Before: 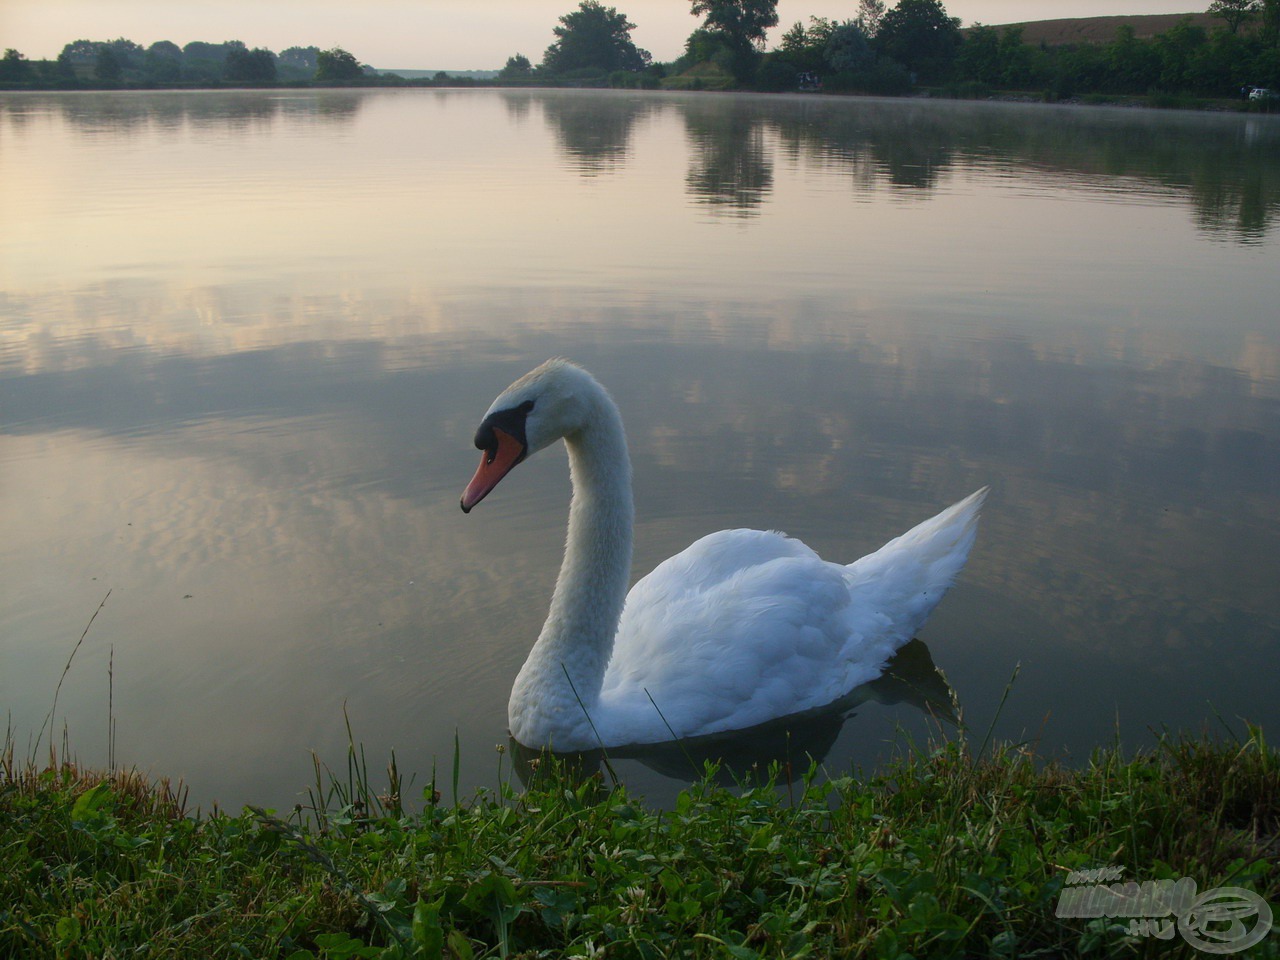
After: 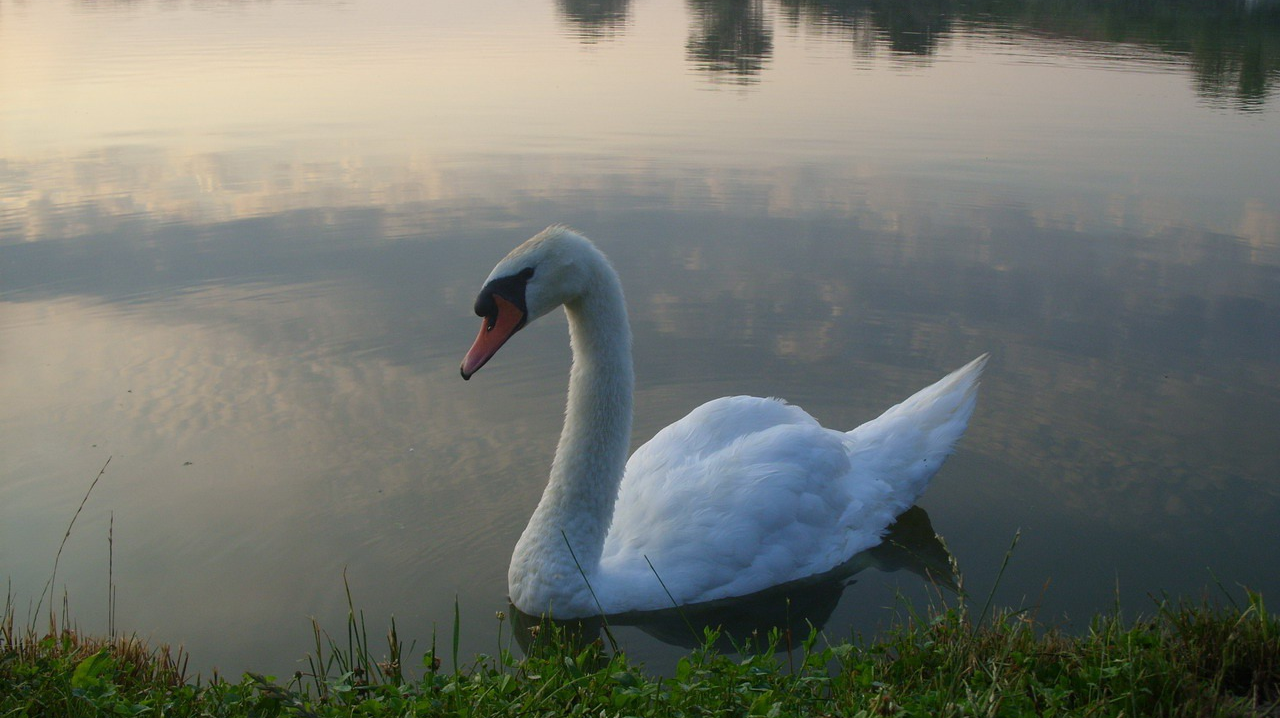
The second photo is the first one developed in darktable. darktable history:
crop: top 13.933%, bottom 11.209%
